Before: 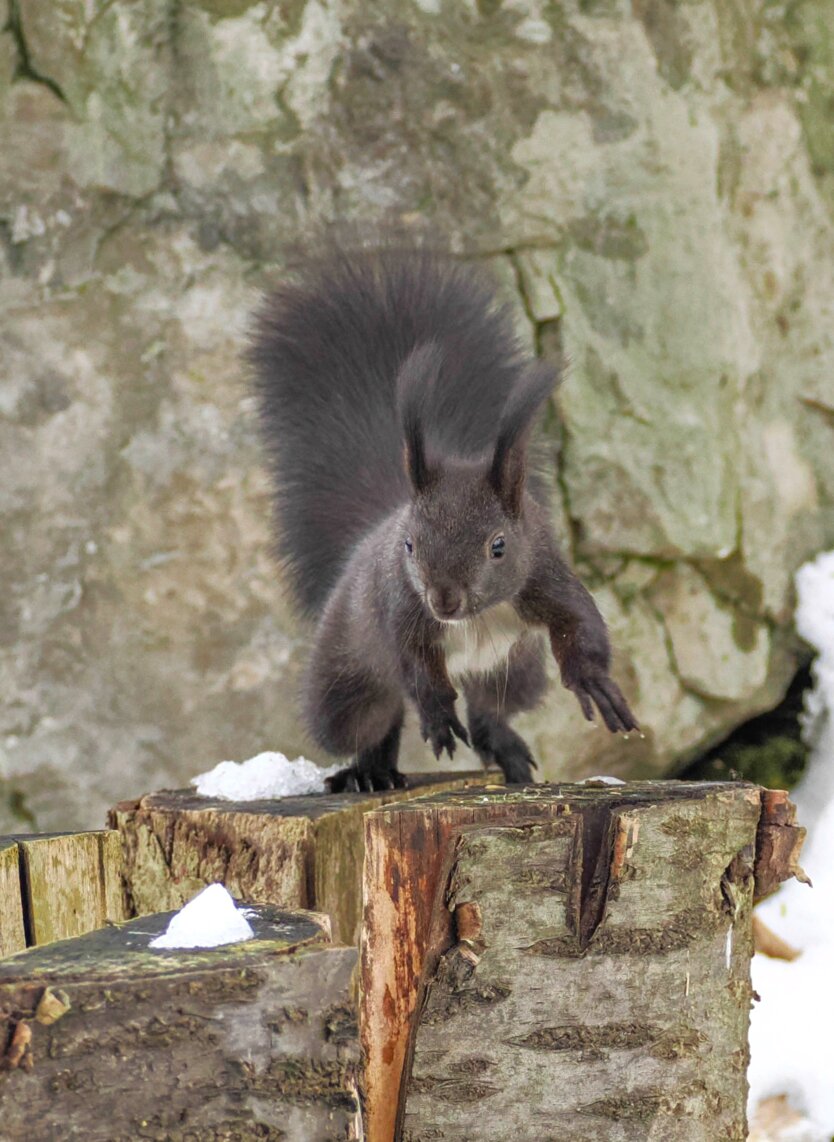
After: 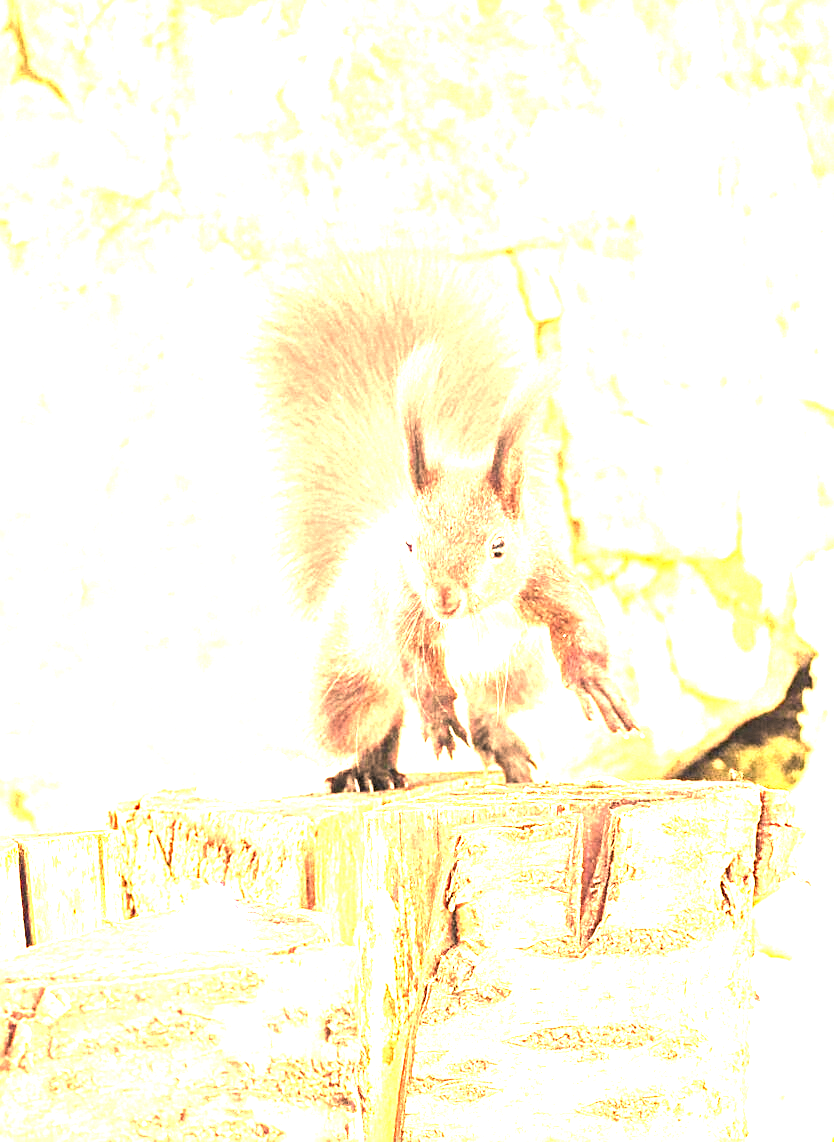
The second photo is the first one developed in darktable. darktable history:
sharpen: on, module defaults
exposure: black level correction 0, exposure 4 EV, compensate exposure bias true, compensate highlight preservation false
white balance: red 1.467, blue 0.684
